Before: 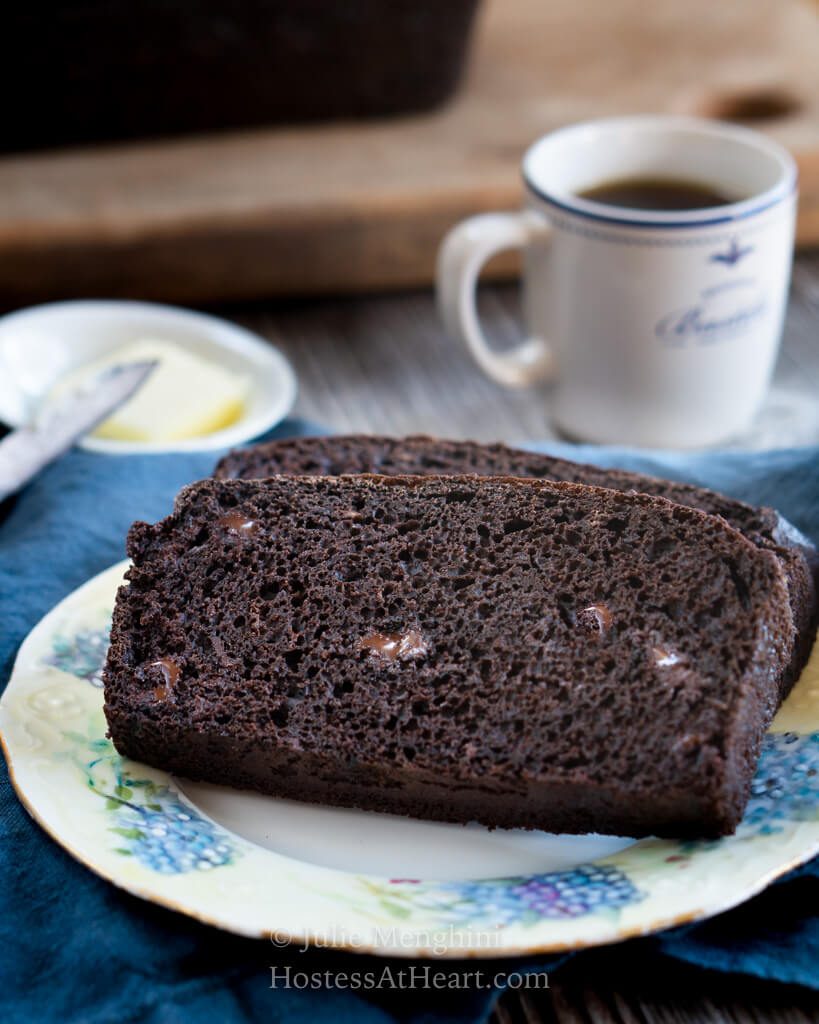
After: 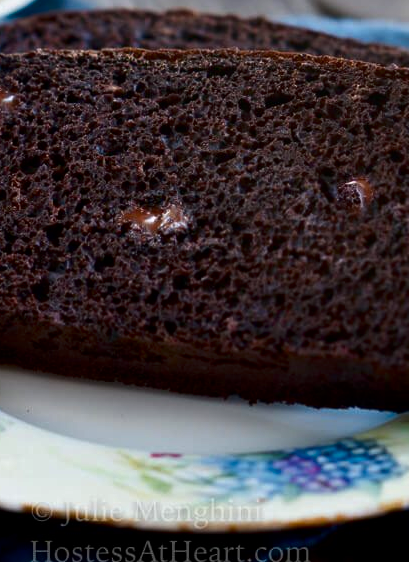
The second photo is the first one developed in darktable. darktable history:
crop: left 29.24%, top 41.614%, right 20.75%, bottom 3.481%
contrast brightness saturation: brightness -0.248, saturation 0.198
